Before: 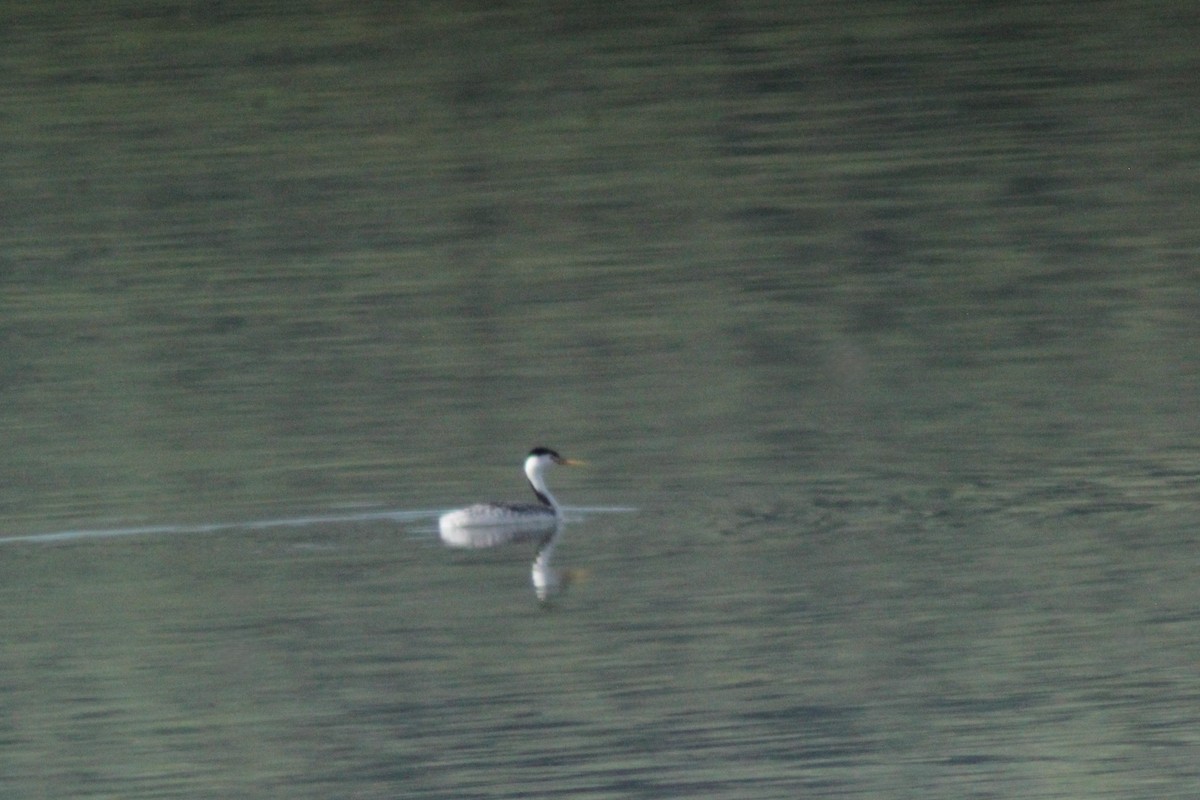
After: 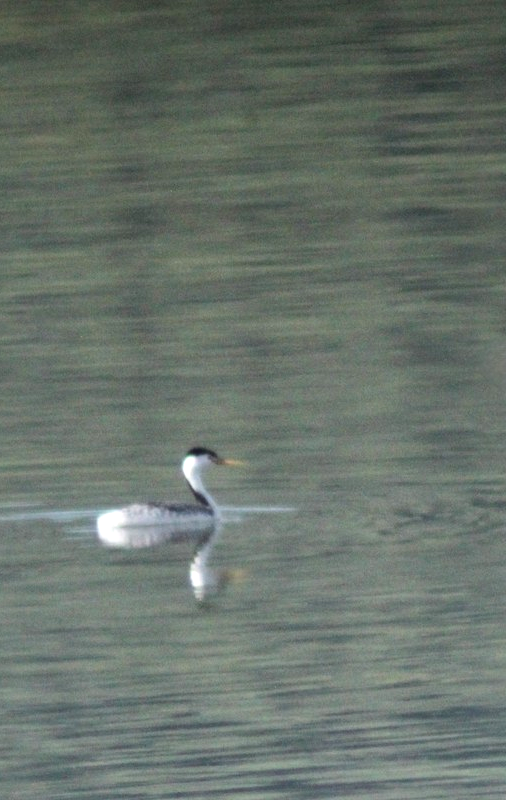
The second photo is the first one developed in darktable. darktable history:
exposure: black level correction 0, exposure 0.7 EV, compensate exposure bias true, compensate highlight preservation false
local contrast: mode bilateral grid, contrast 20, coarseness 50, detail 120%, midtone range 0.2
crop: left 28.583%, right 29.231%
